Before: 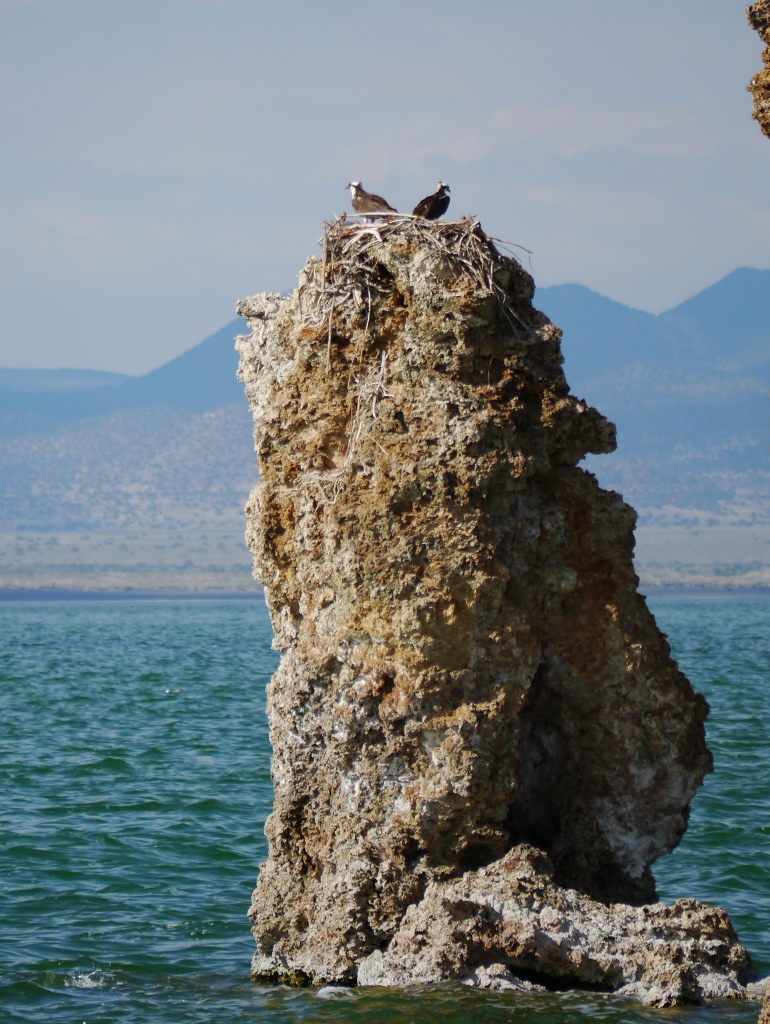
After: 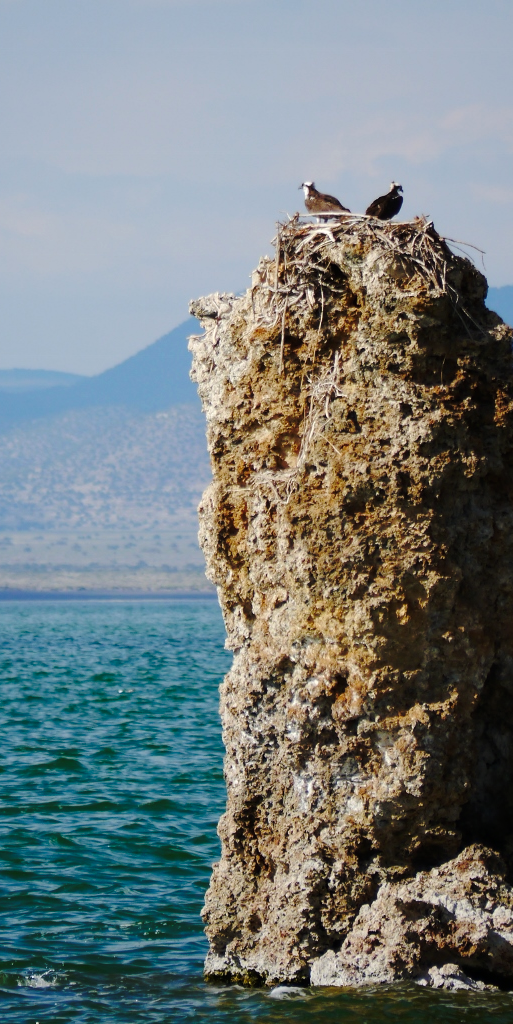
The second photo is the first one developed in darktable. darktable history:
exposure: exposure 0.128 EV, compensate highlight preservation false
base curve: curves: ch0 [(0, 0) (0.073, 0.04) (0.157, 0.139) (0.492, 0.492) (0.758, 0.758) (1, 1)], preserve colors none
crop and rotate: left 6.269%, right 27.03%
